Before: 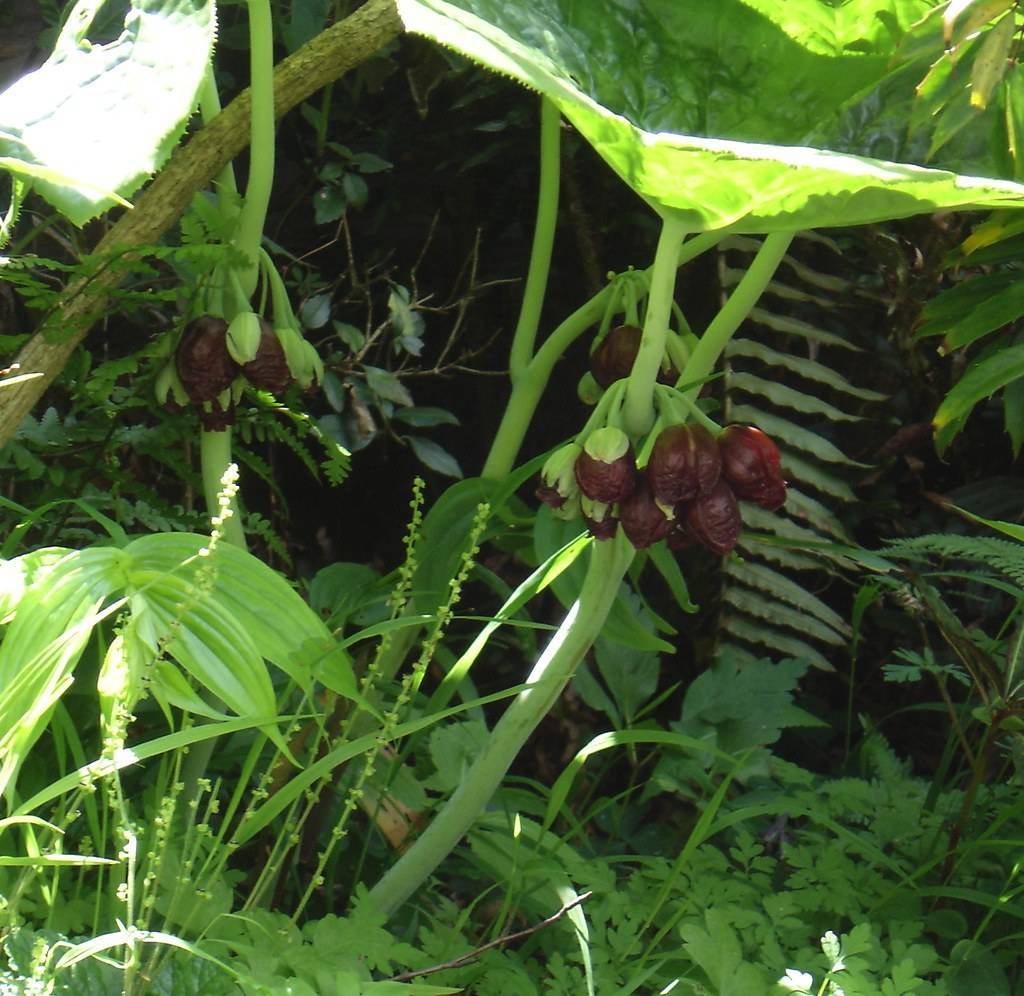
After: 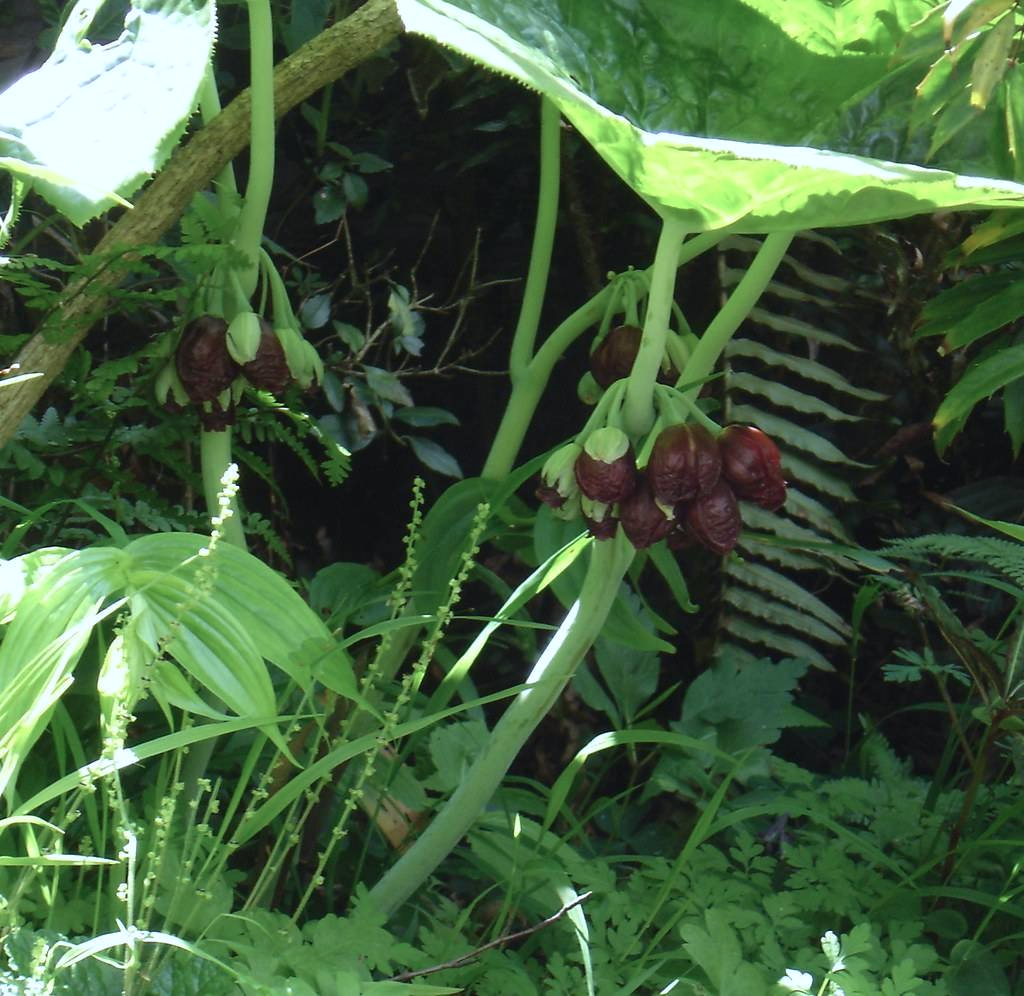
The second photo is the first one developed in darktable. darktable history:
color calibration: illuminant as shot in camera, x 0.369, y 0.376, temperature 4322.32 K, gamut compression 2.97
